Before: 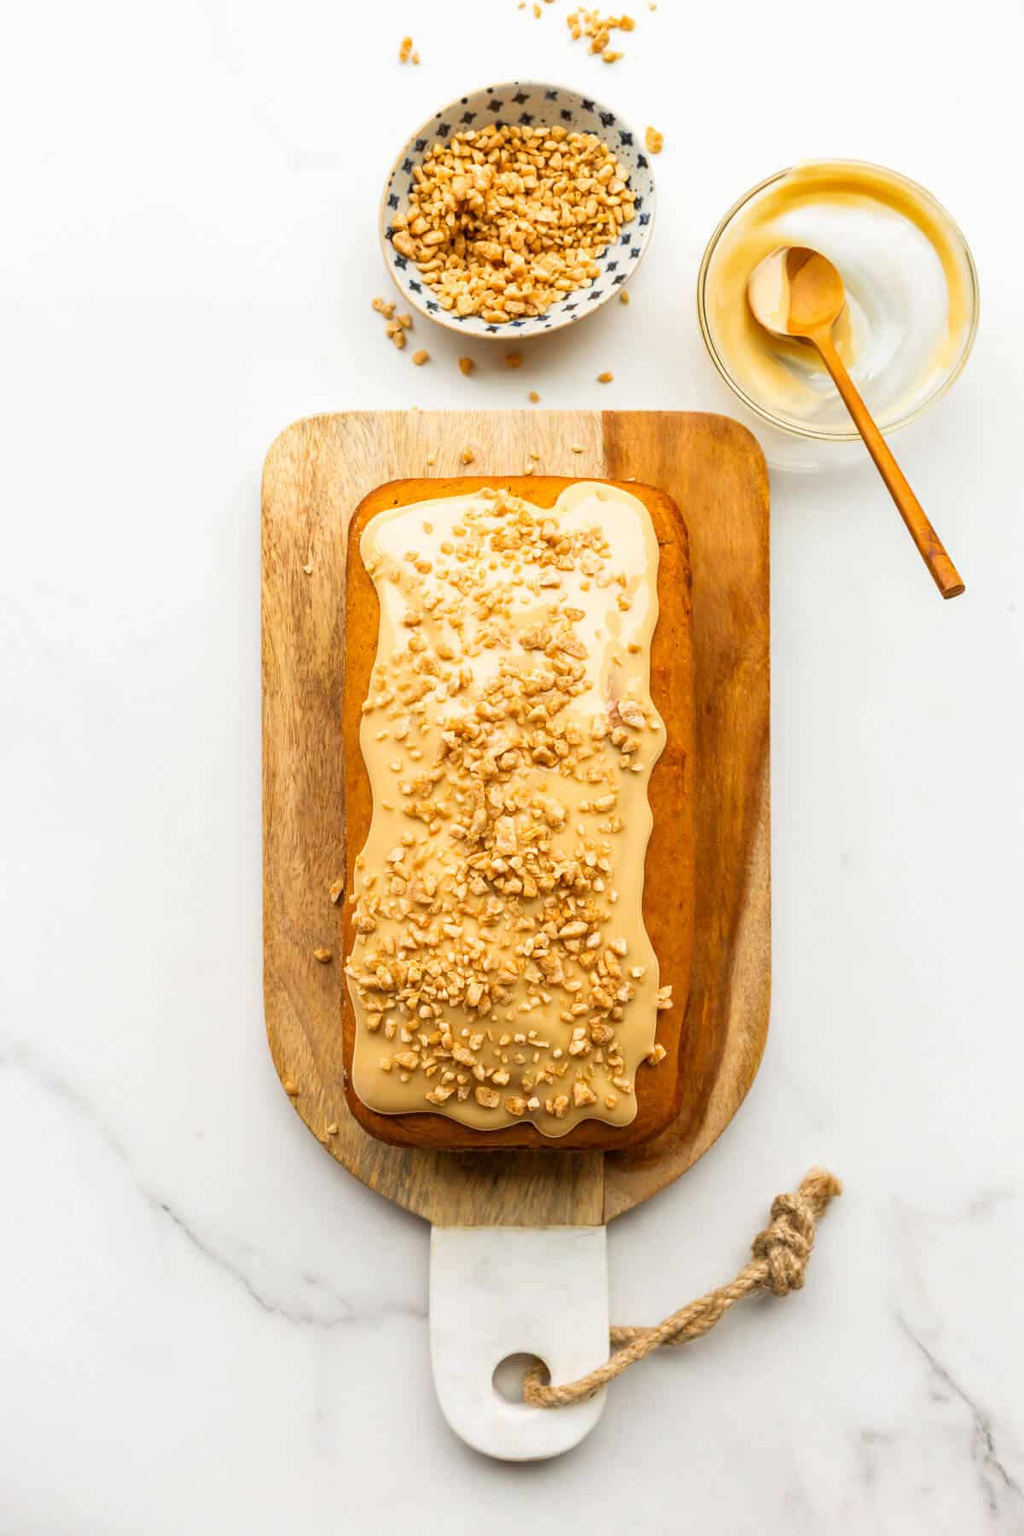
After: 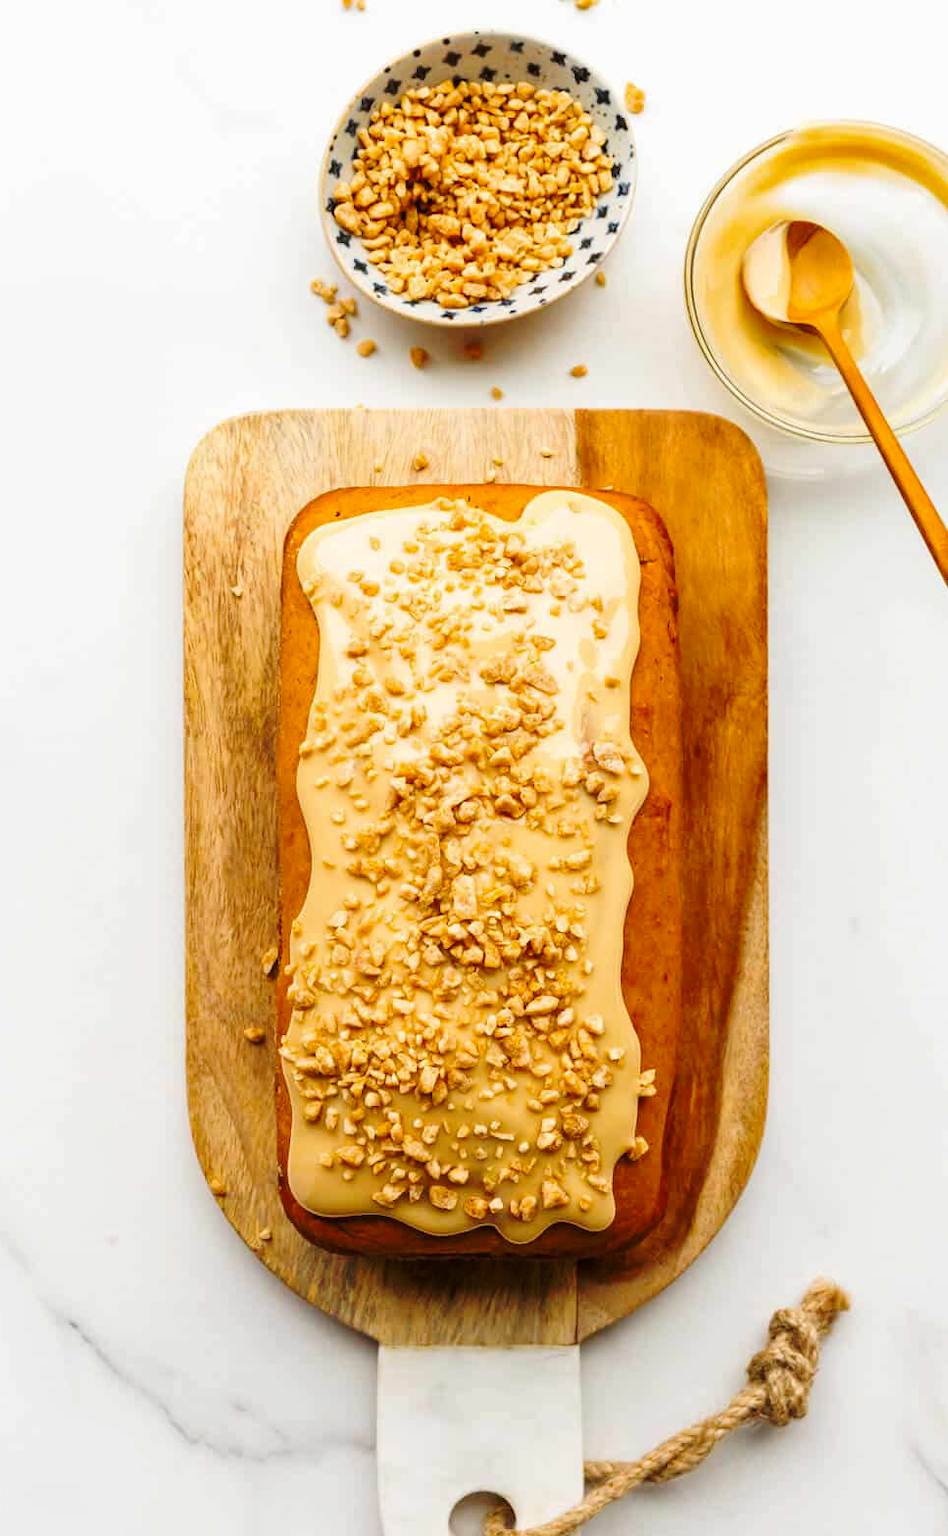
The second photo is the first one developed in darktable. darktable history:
crop: left 9.972%, top 3.561%, right 9.293%, bottom 9.339%
base curve: curves: ch0 [(0, 0) (0.073, 0.04) (0.157, 0.139) (0.492, 0.492) (0.758, 0.758) (1, 1)], preserve colors none
